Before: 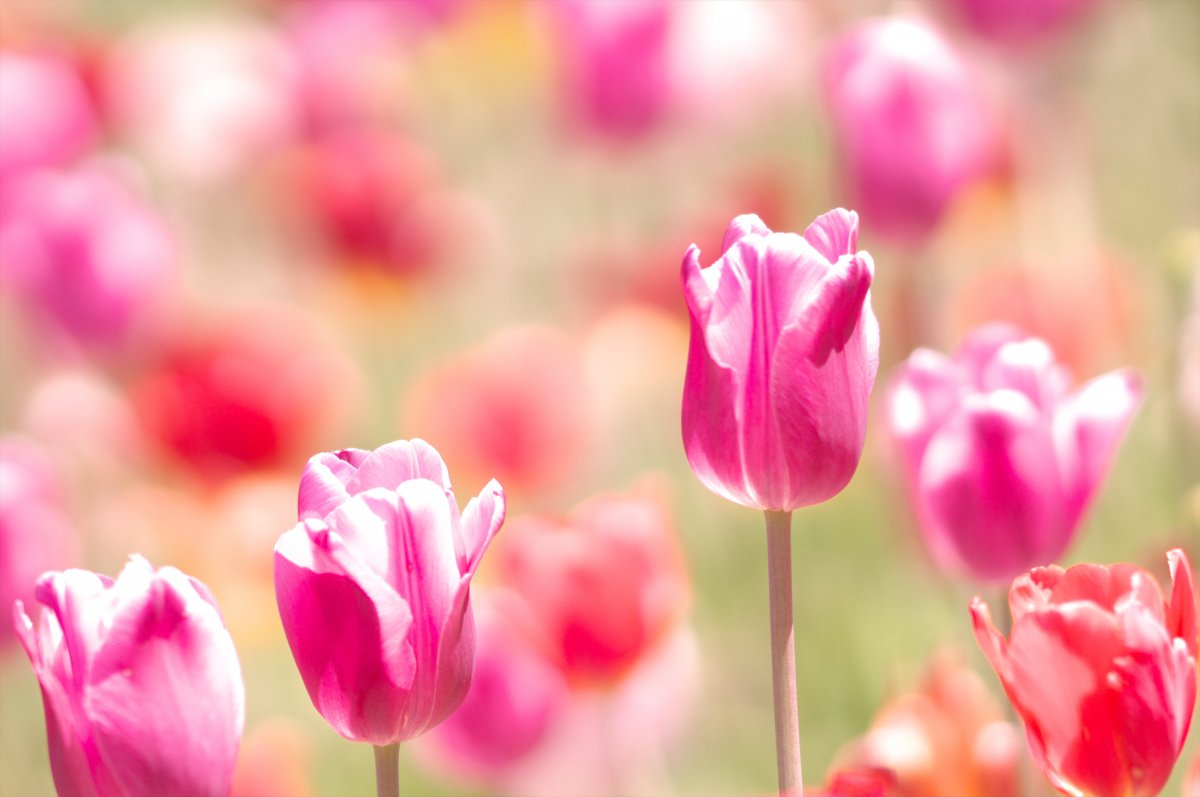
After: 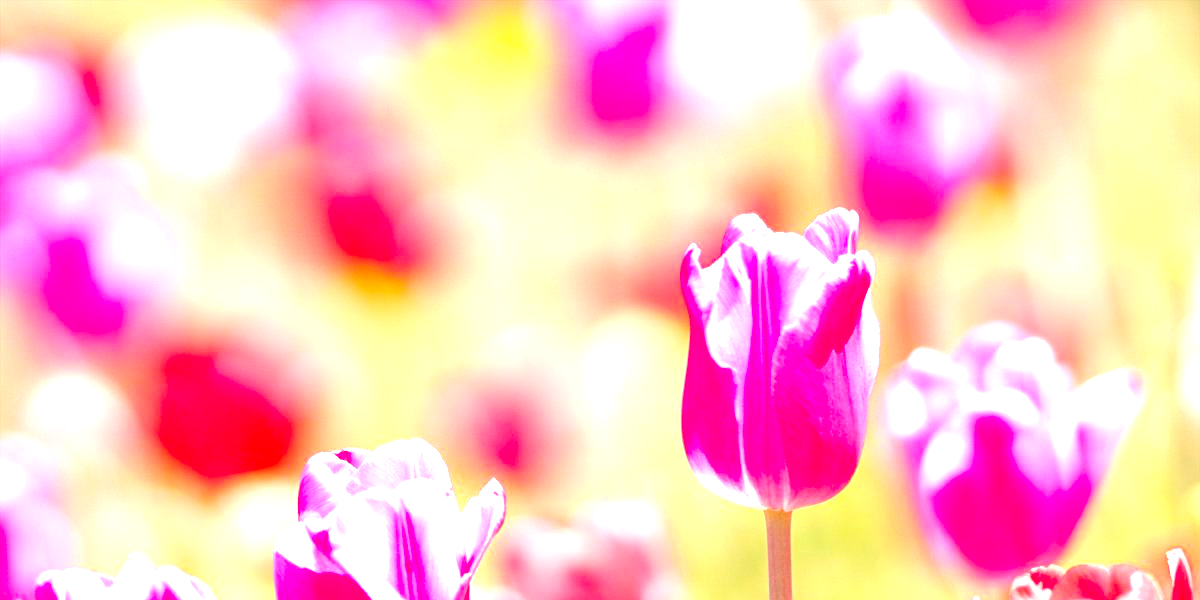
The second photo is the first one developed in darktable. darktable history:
exposure: black level correction 0, exposure 1.001 EV, compensate exposure bias true, compensate highlight preservation false
crop: bottom 24.674%
sharpen: on, module defaults
tone equalizer: -7 EV 0.165 EV, -6 EV 0.605 EV, -5 EV 1.18 EV, -4 EV 1.35 EV, -3 EV 1.18 EV, -2 EV 0.6 EV, -1 EV 0.165 EV
color balance rgb: perceptual saturation grading › global saturation 31.018%, global vibrance 20%
local contrast: highlights 101%, shadows 98%, detail 119%, midtone range 0.2
